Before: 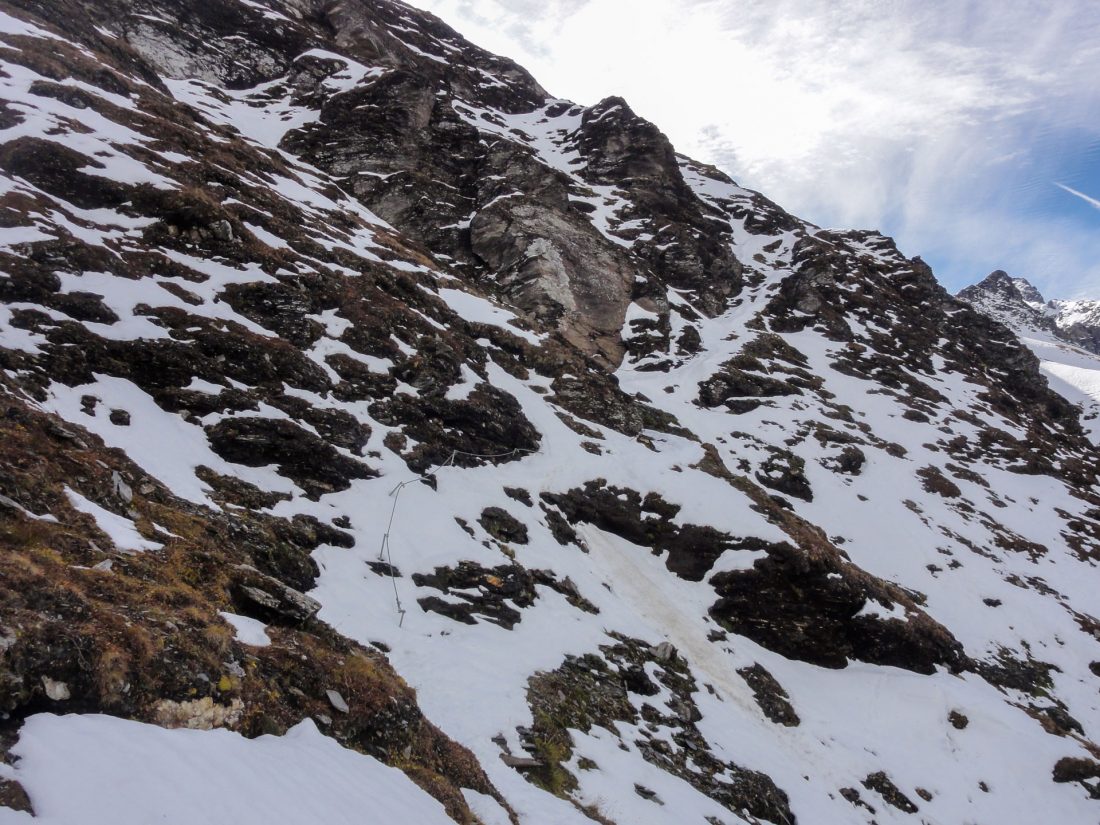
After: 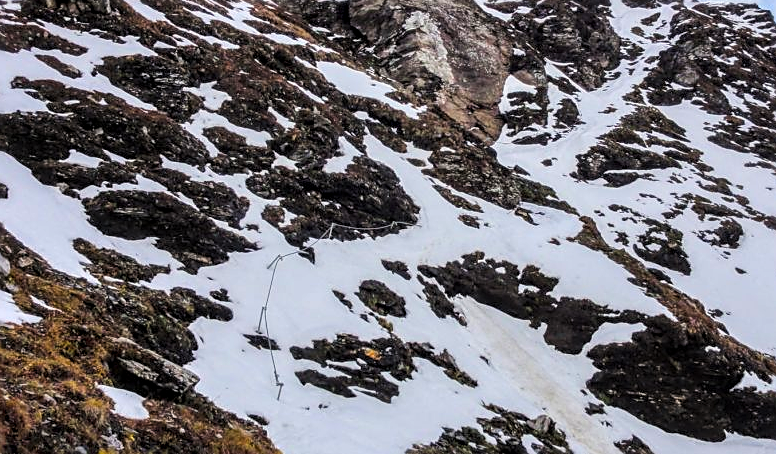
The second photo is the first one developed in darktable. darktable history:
local contrast: detail 150%
sharpen: on, module defaults
crop: left 11.101%, top 27.618%, right 18.295%, bottom 17.265%
tone curve: curves: ch0 [(0, 0) (0.227, 0.17) (0.766, 0.774) (1, 1)]; ch1 [(0, 0) (0.114, 0.127) (0.437, 0.452) (0.498, 0.495) (0.579, 0.576) (1, 1)]; ch2 [(0, 0) (0.233, 0.259) (0.493, 0.492) (0.568, 0.579) (1, 1)], preserve colors none
color balance rgb: highlights gain › luminance 14.837%, perceptual saturation grading › global saturation 25.039%, global vibrance 20%
contrast brightness saturation: brightness 0.135
